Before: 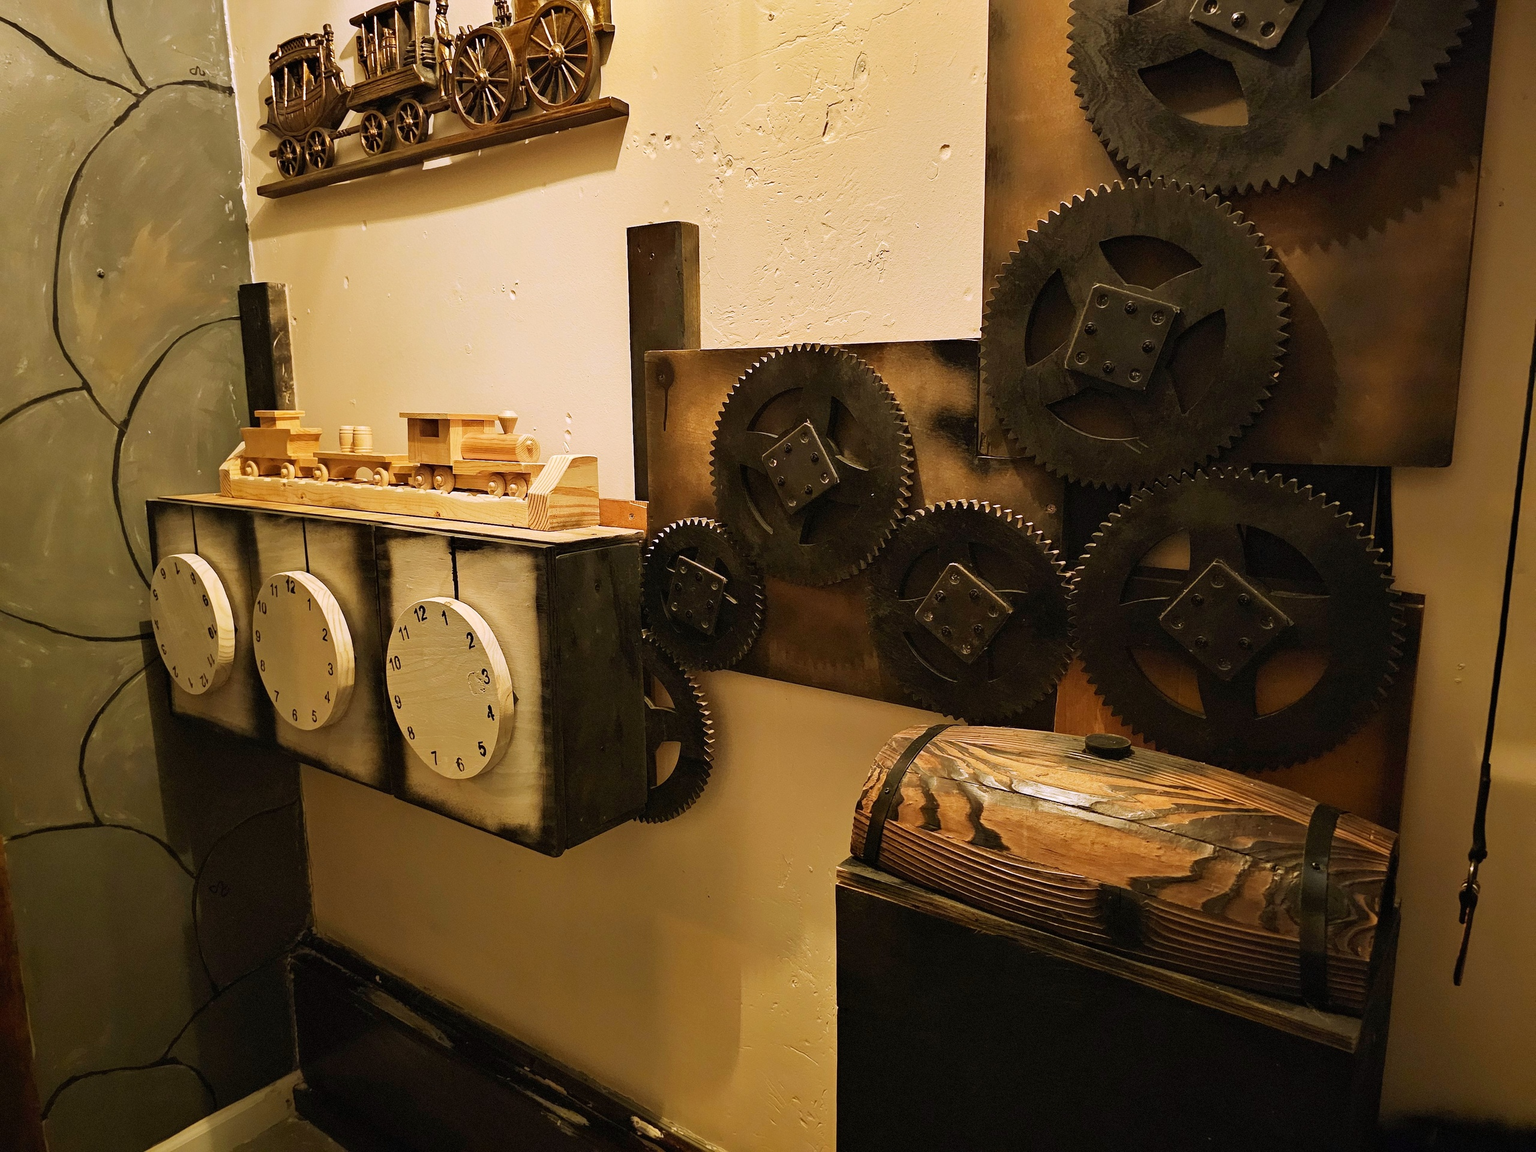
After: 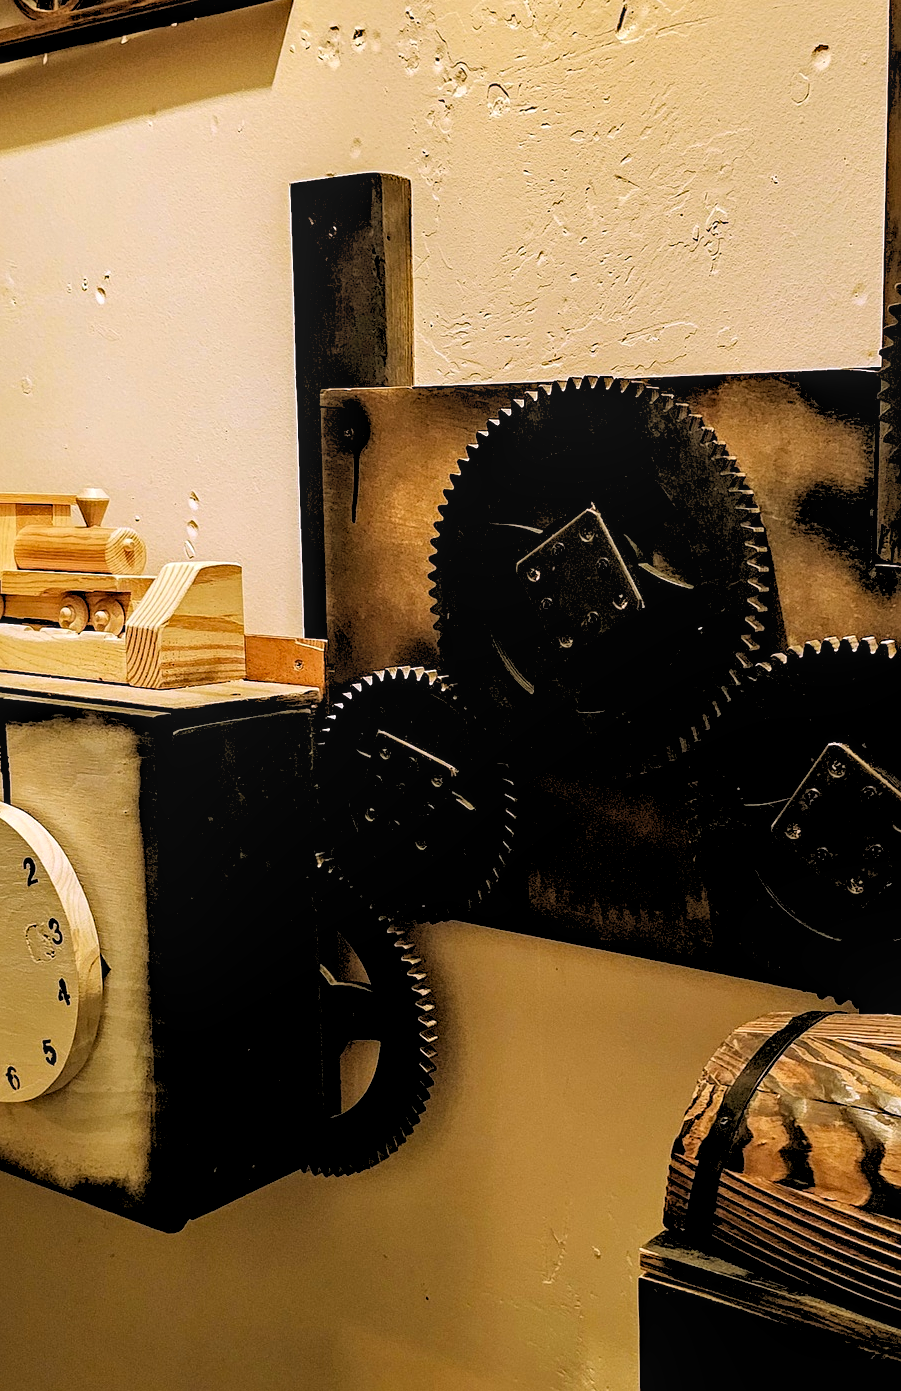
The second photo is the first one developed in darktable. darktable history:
rgb levels: levels [[0.029, 0.461, 0.922], [0, 0.5, 1], [0, 0.5, 1]]
crop and rotate: left 29.476%, top 10.214%, right 35.32%, bottom 17.333%
haze removal: compatibility mode true, adaptive false
sharpen: amount 0.2
local contrast: on, module defaults
